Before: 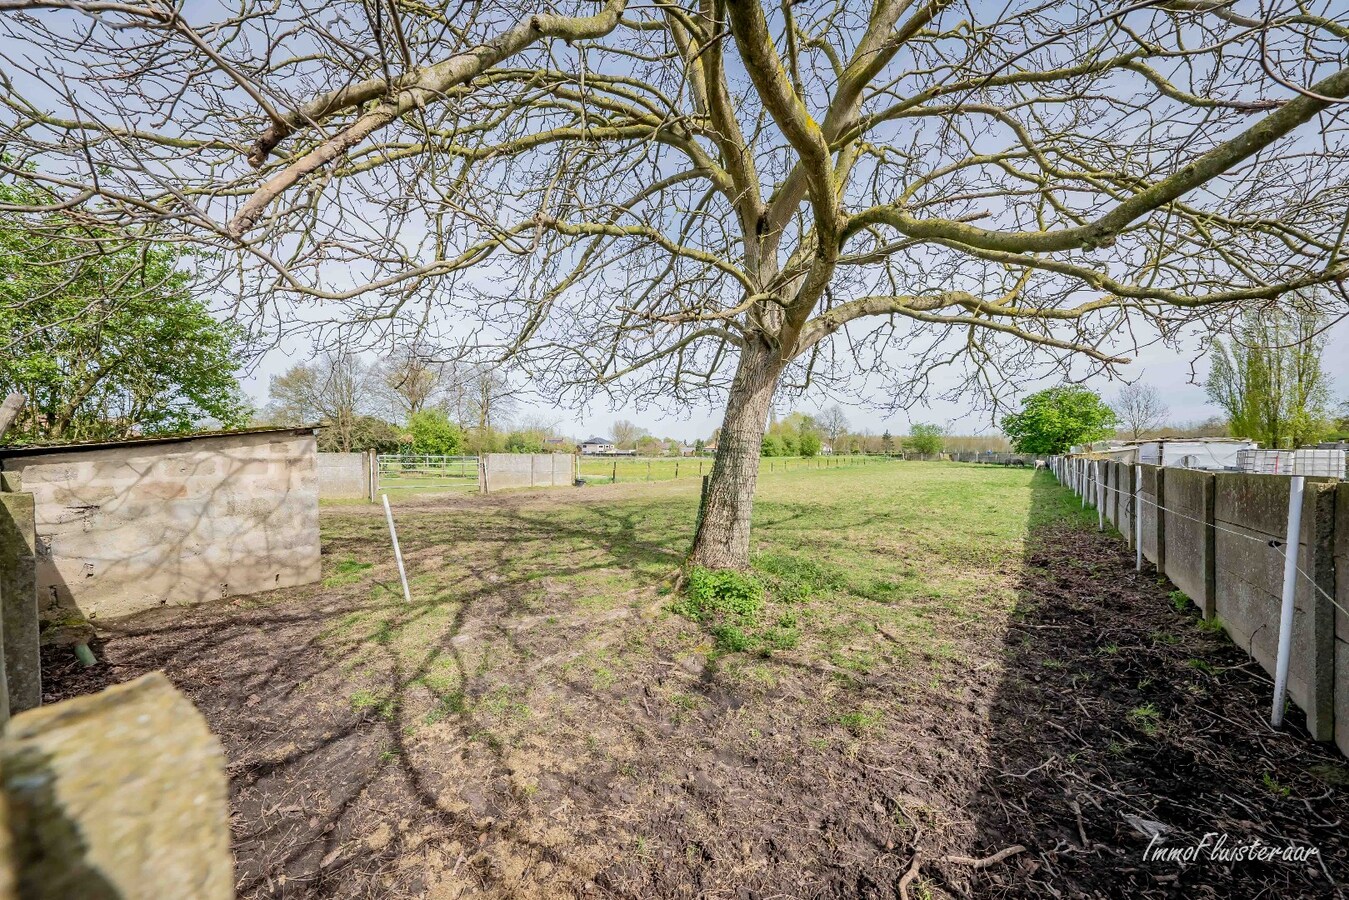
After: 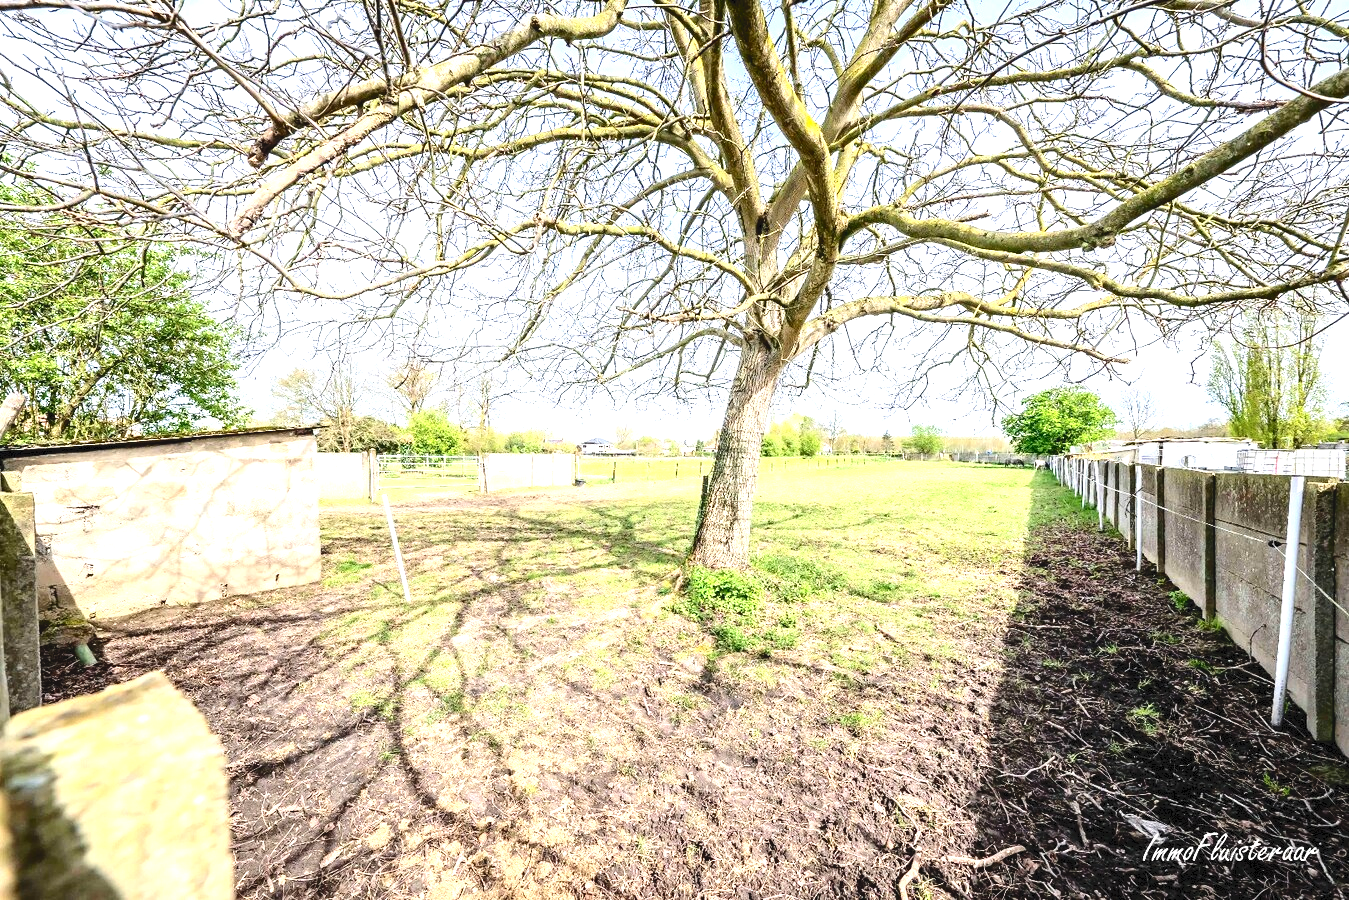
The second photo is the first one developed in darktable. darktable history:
levels: levels [0, 0.374, 0.749]
tone curve: curves: ch0 [(0, 0) (0.003, 0.047) (0.011, 0.051) (0.025, 0.061) (0.044, 0.075) (0.069, 0.09) (0.1, 0.102) (0.136, 0.125) (0.177, 0.173) (0.224, 0.226) (0.277, 0.303) (0.335, 0.388) (0.399, 0.469) (0.468, 0.545) (0.543, 0.623) (0.623, 0.695) (0.709, 0.766) (0.801, 0.832) (0.898, 0.905) (1, 1)], color space Lab, independent channels, preserve colors none
